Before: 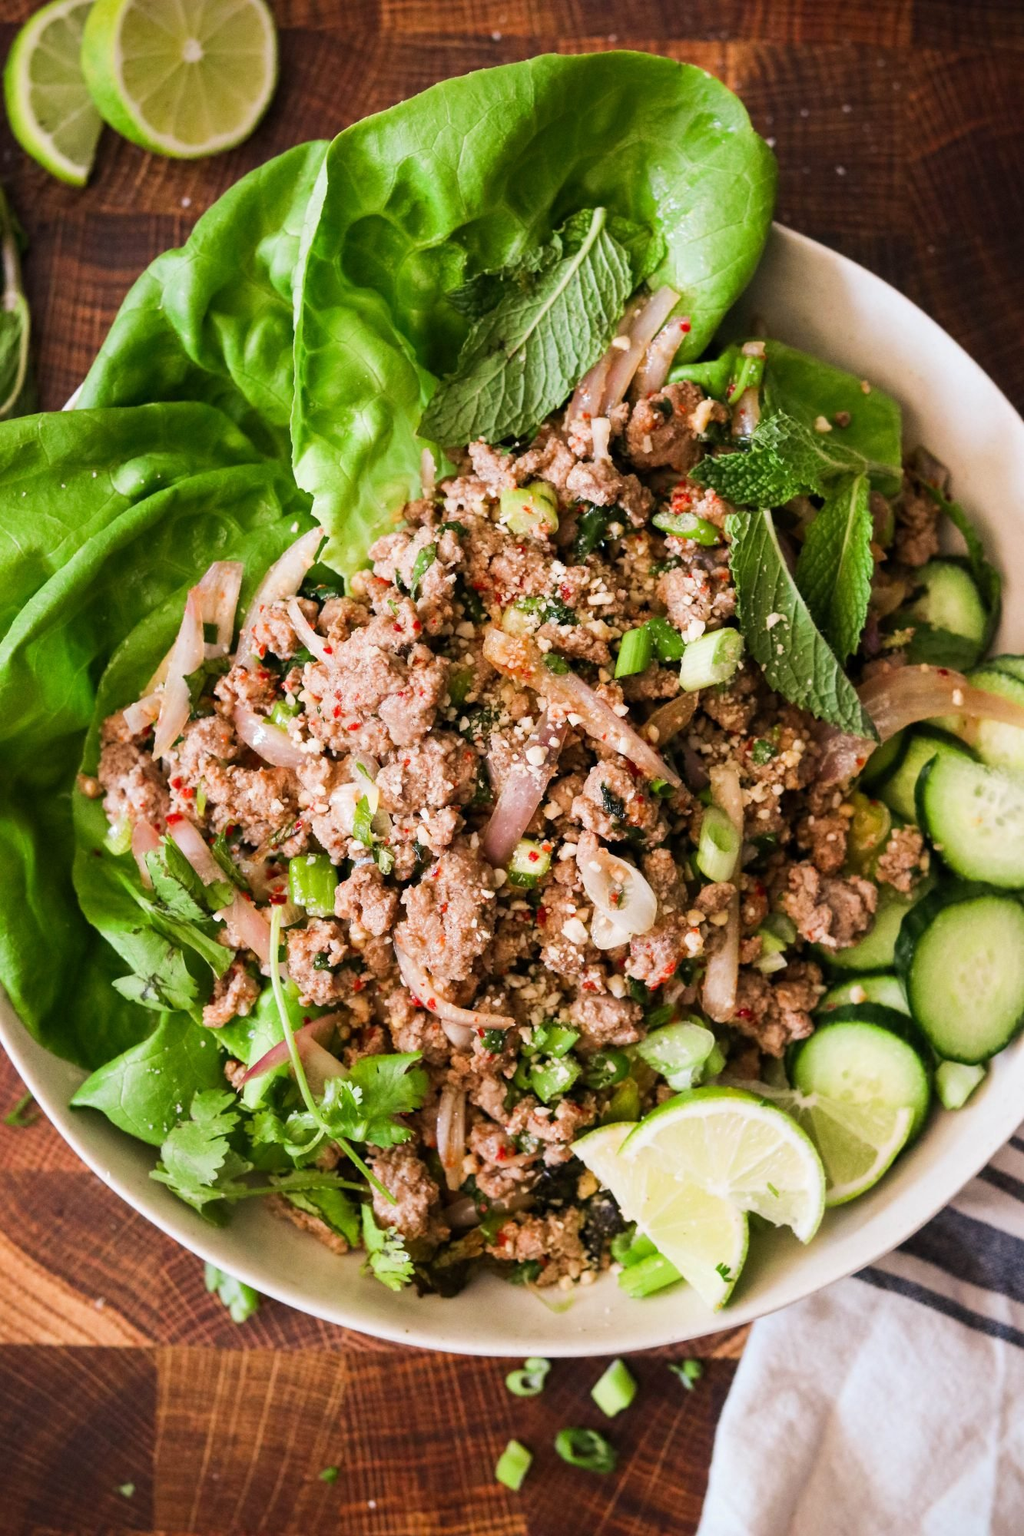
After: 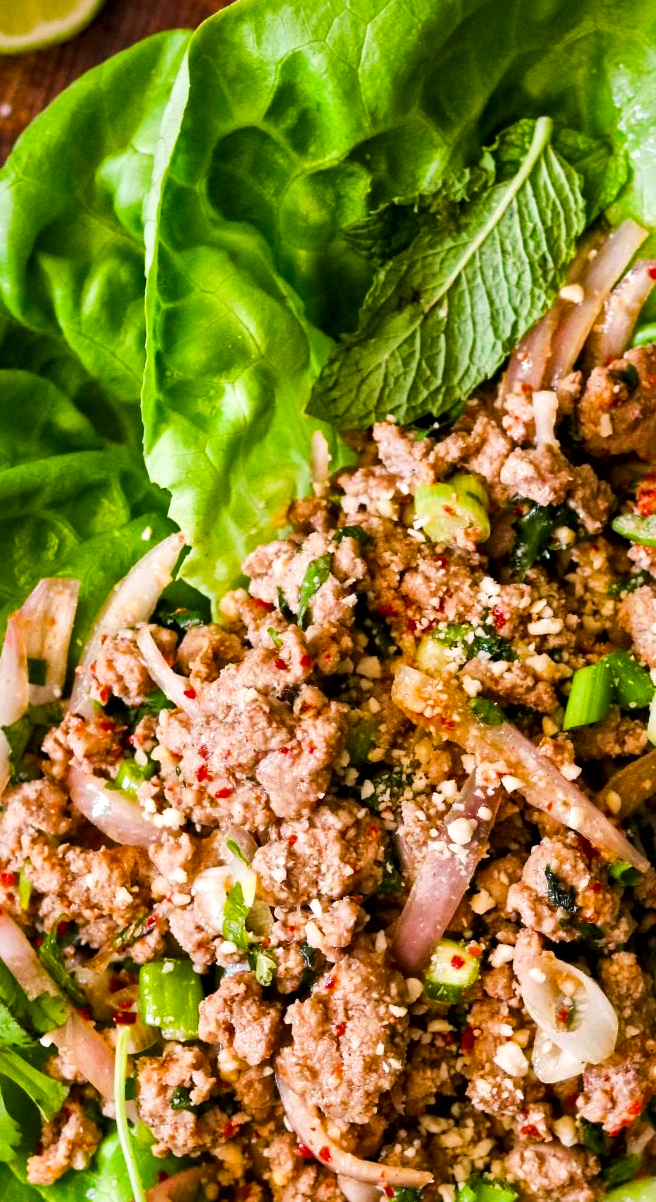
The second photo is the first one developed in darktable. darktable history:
crop: left 17.835%, top 7.675%, right 32.881%, bottom 32.213%
color balance rgb: perceptual saturation grading › global saturation 30%, global vibrance 20%
local contrast: mode bilateral grid, contrast 20, coarseness 19, detail 163%, midtone range 0.2
